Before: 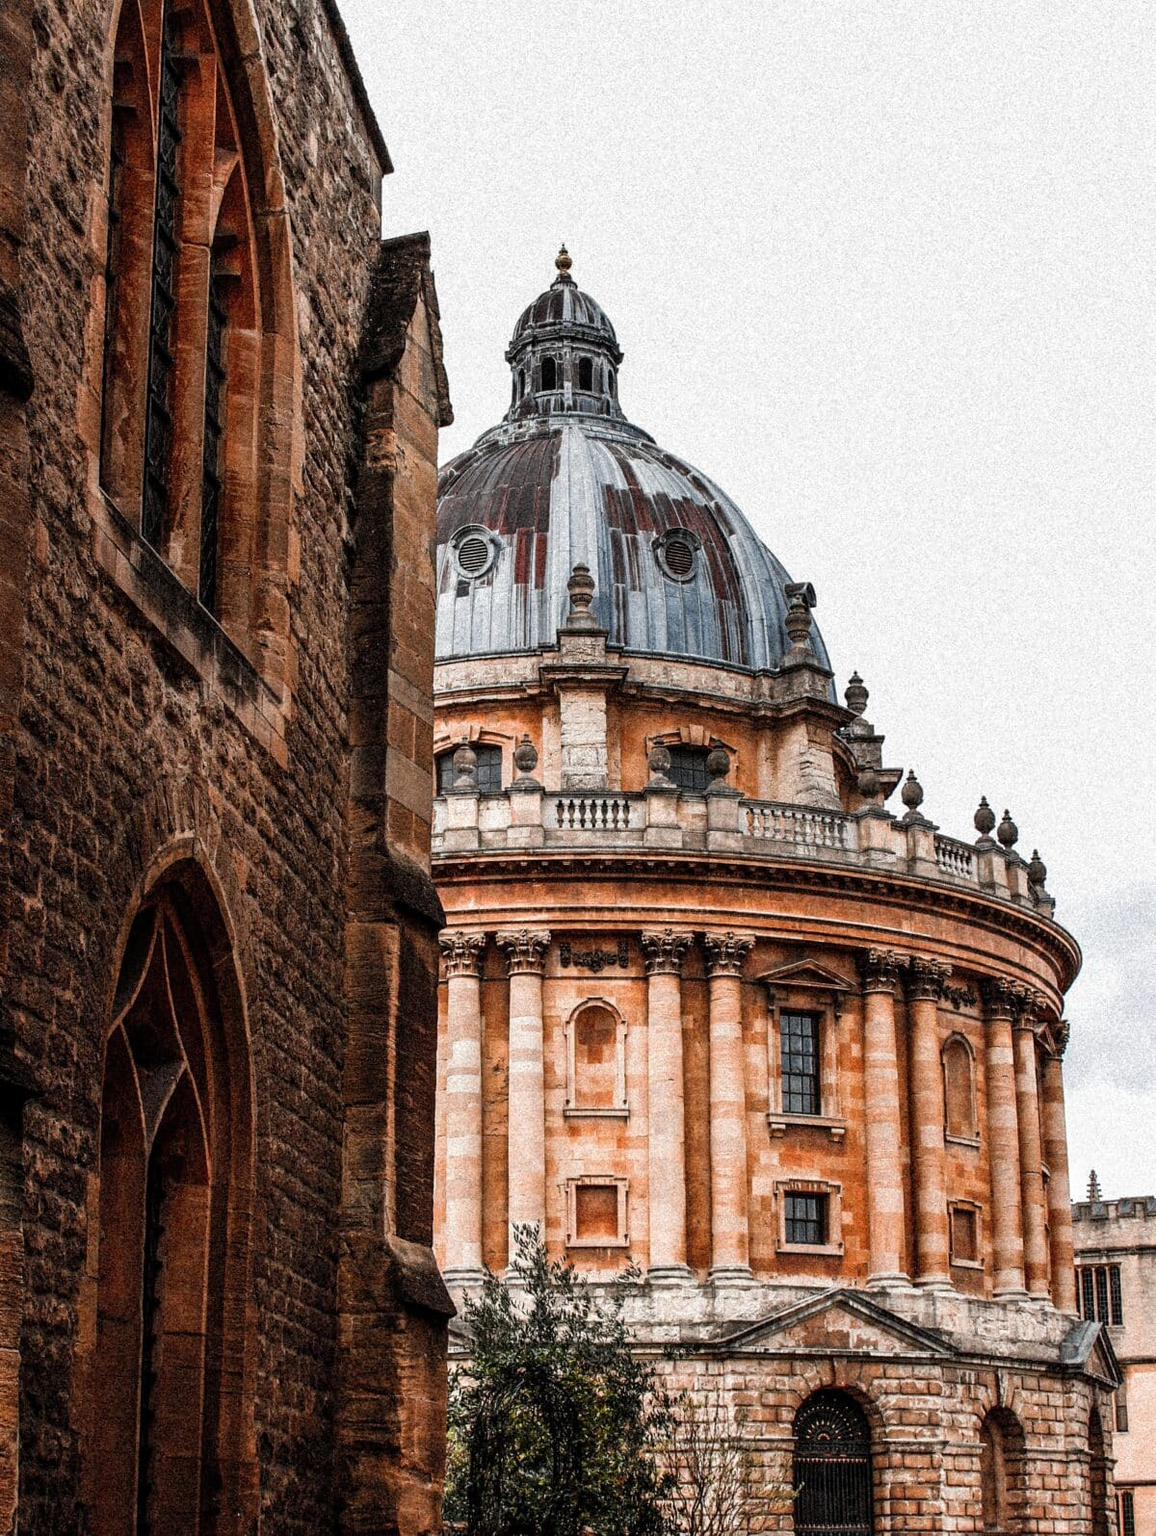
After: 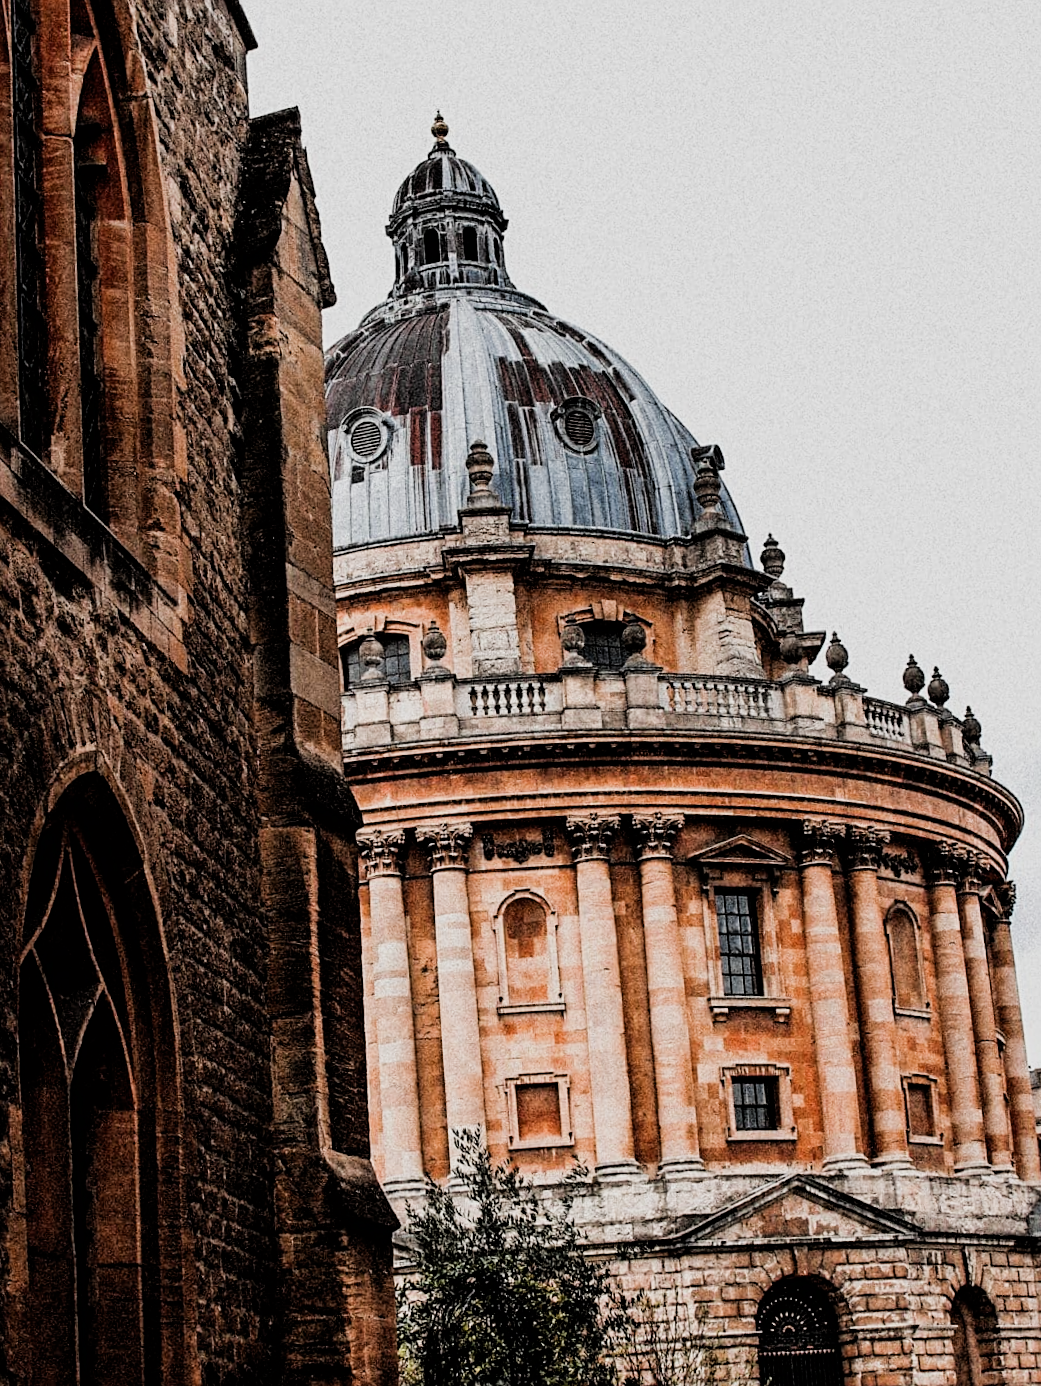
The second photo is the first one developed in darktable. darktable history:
filmic rgb: black relative exposure -5.06 EV, white relative exposure 3.98 EV, hardness 2.9, contrast 1.195, highlights saturation mix -28.62%
sharpen: radius 2.509, amount 0.33
crop and rotate: angle 3.74°, left 5.86%, top 5.698%
